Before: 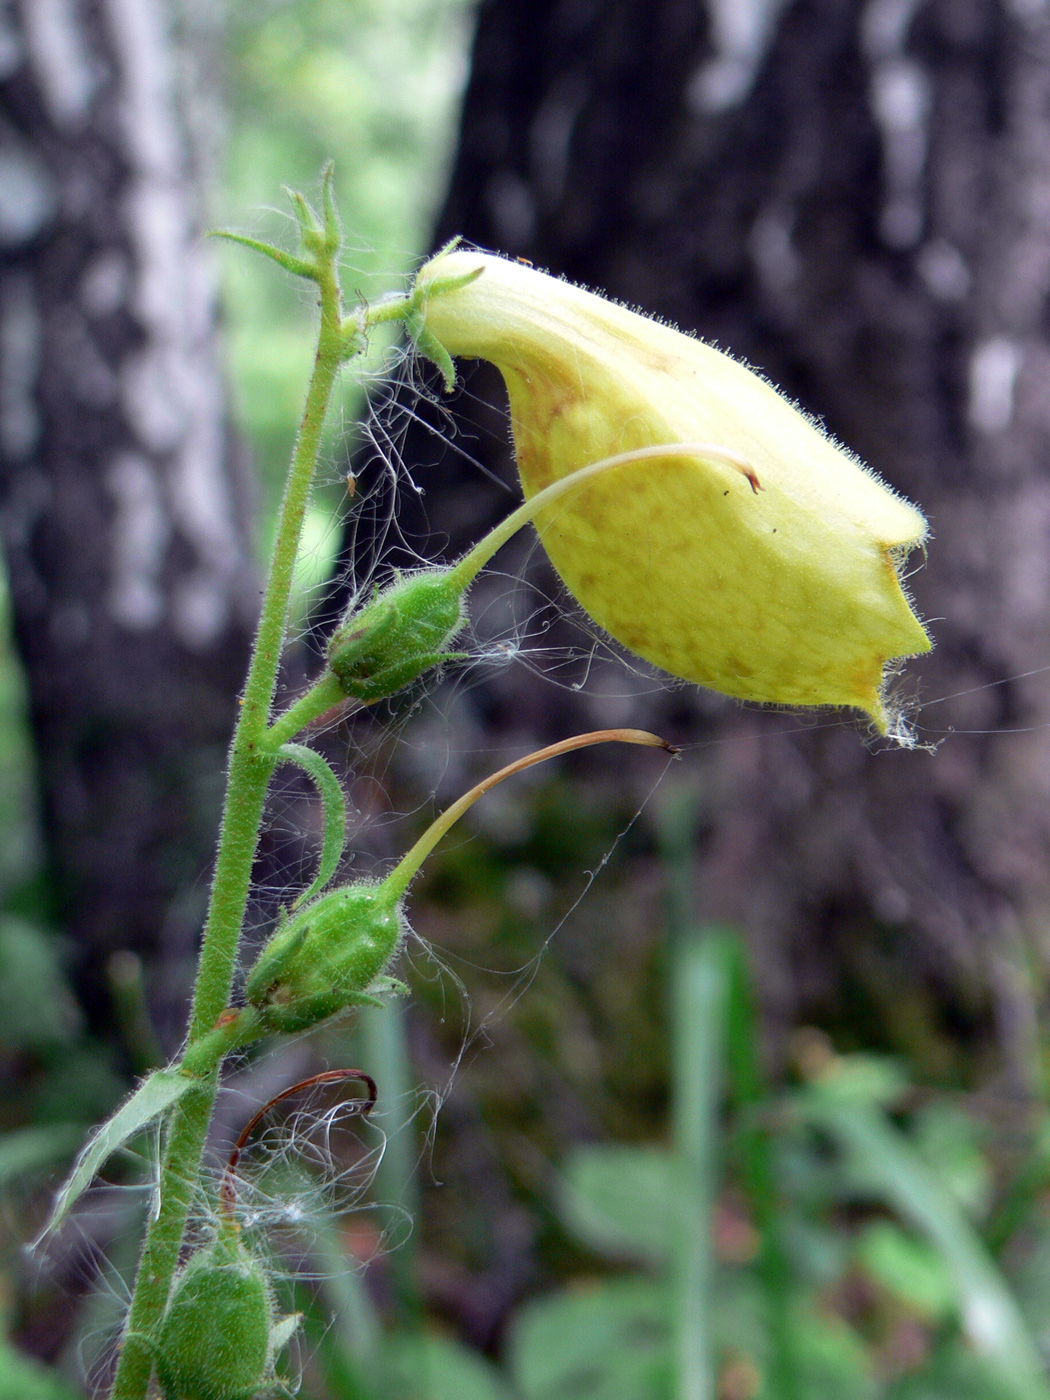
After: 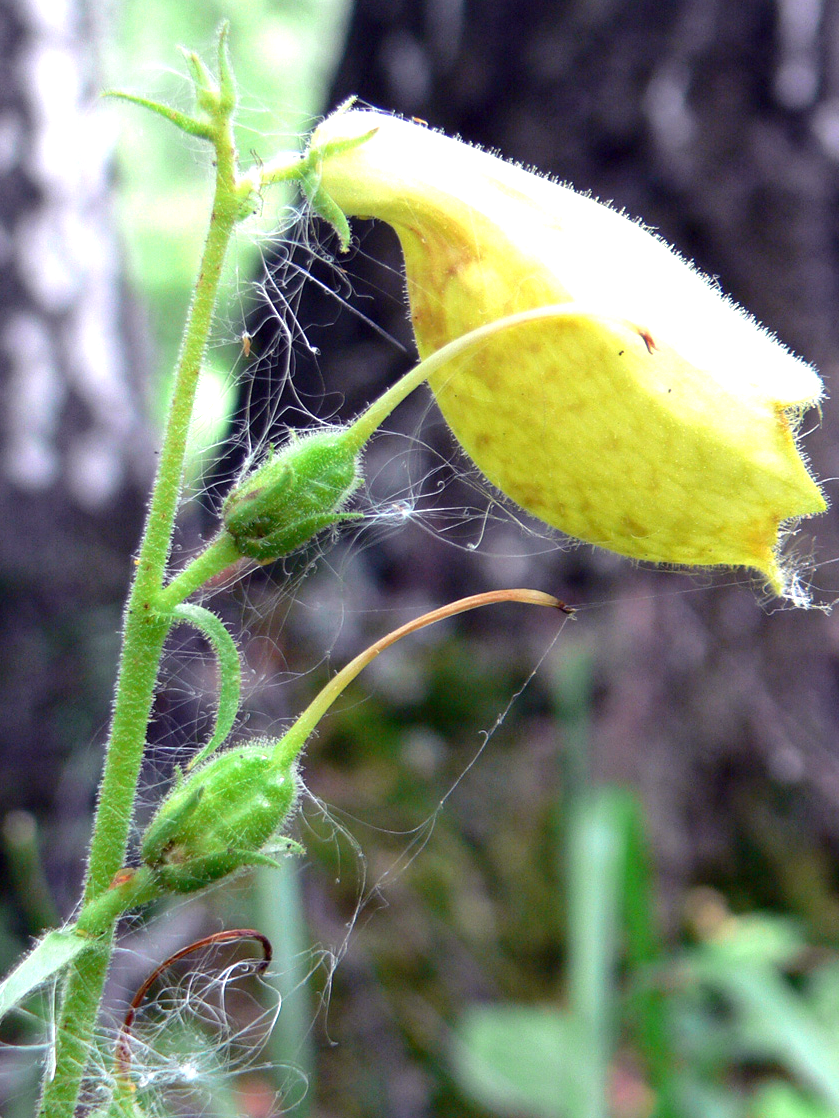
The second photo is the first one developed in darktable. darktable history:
crop and rotate: left 10.071%, top 10.071%, right 10.02%, bottom 10.02%
exposure: black level correction 0, exposure 0.9 EV, compensate highlight preservation false
